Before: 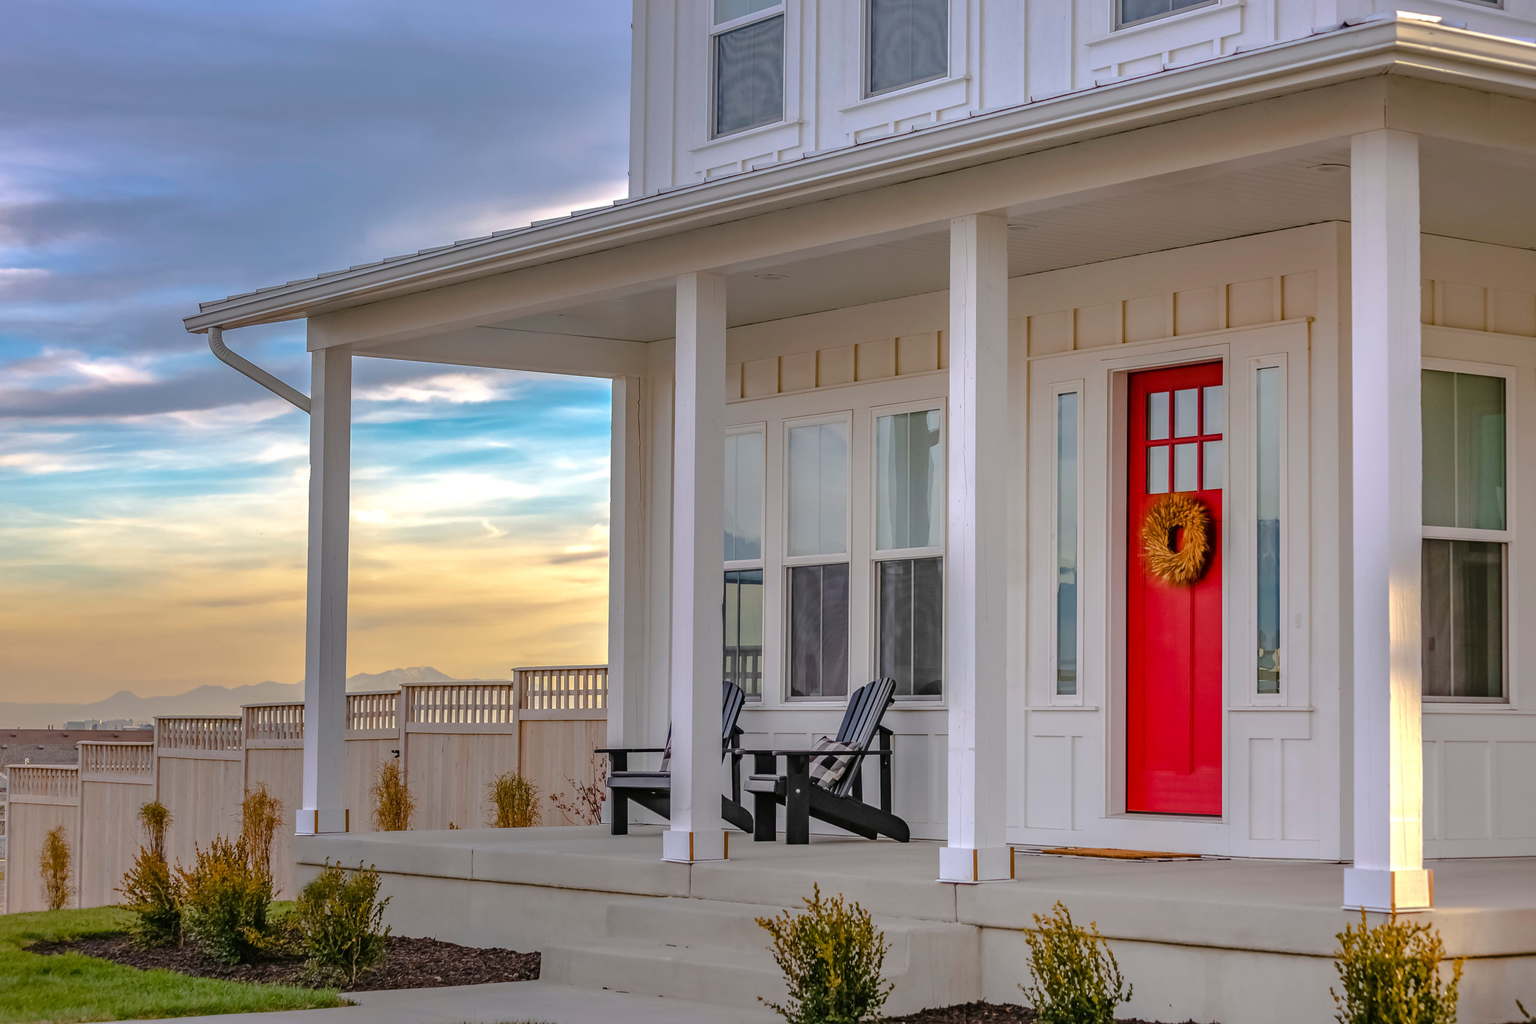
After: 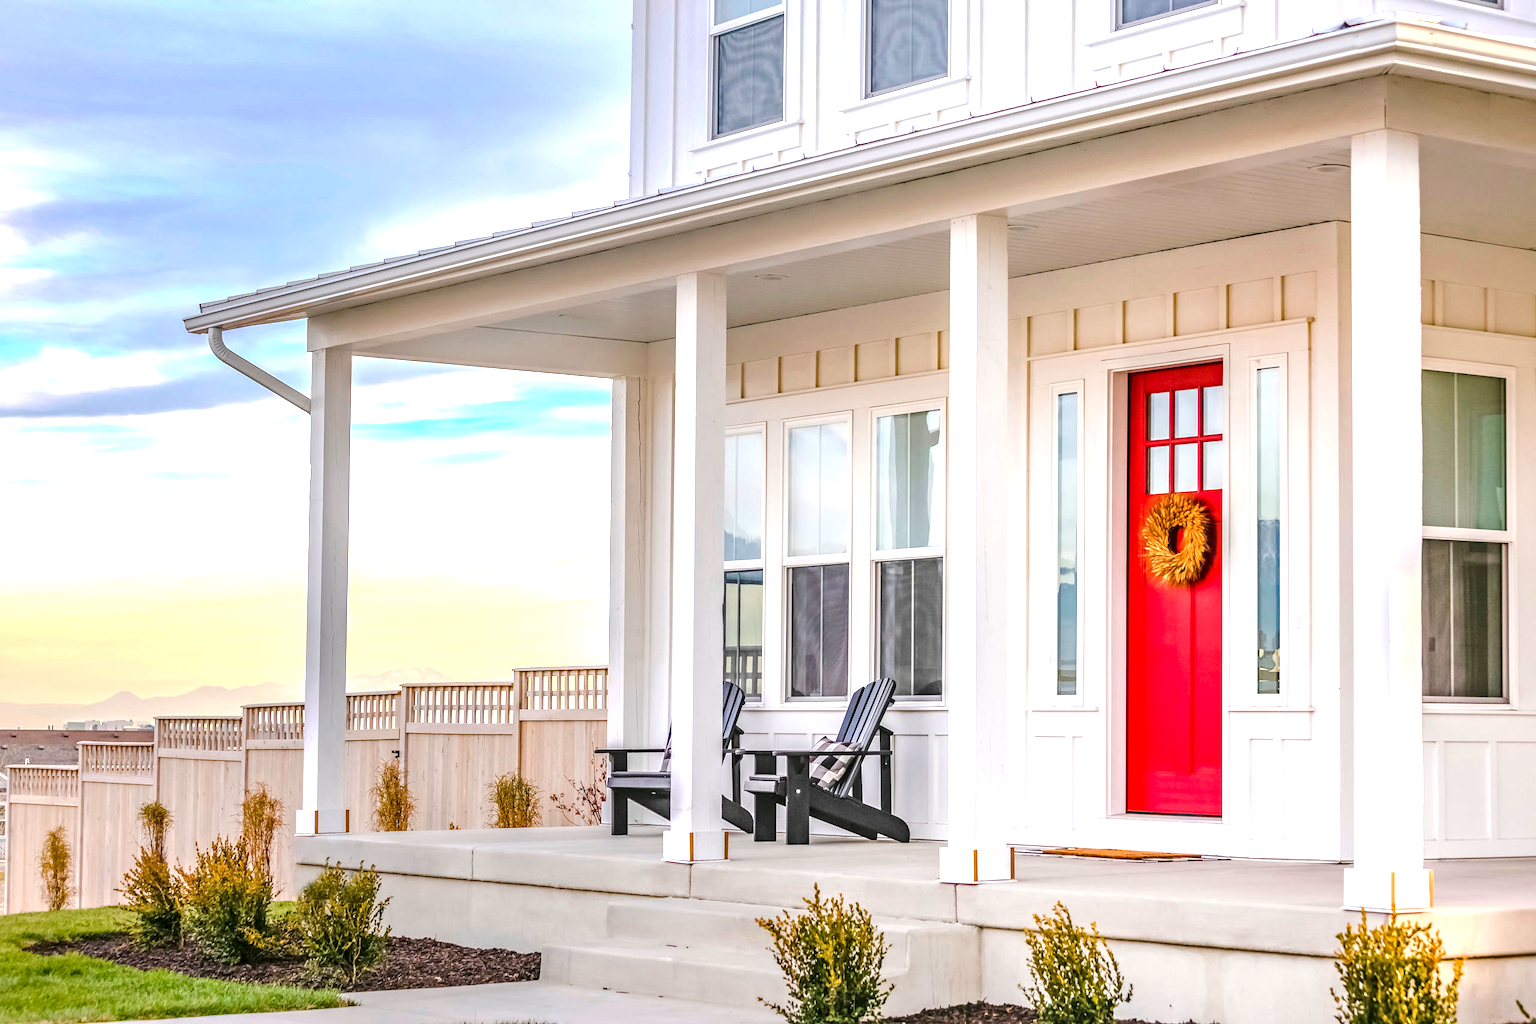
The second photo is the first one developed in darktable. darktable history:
exposure: black level correction 0, exposure 1.45 EV, compensate exposure bias true, compensate highlight preservation false
local contrast: detail 130%
